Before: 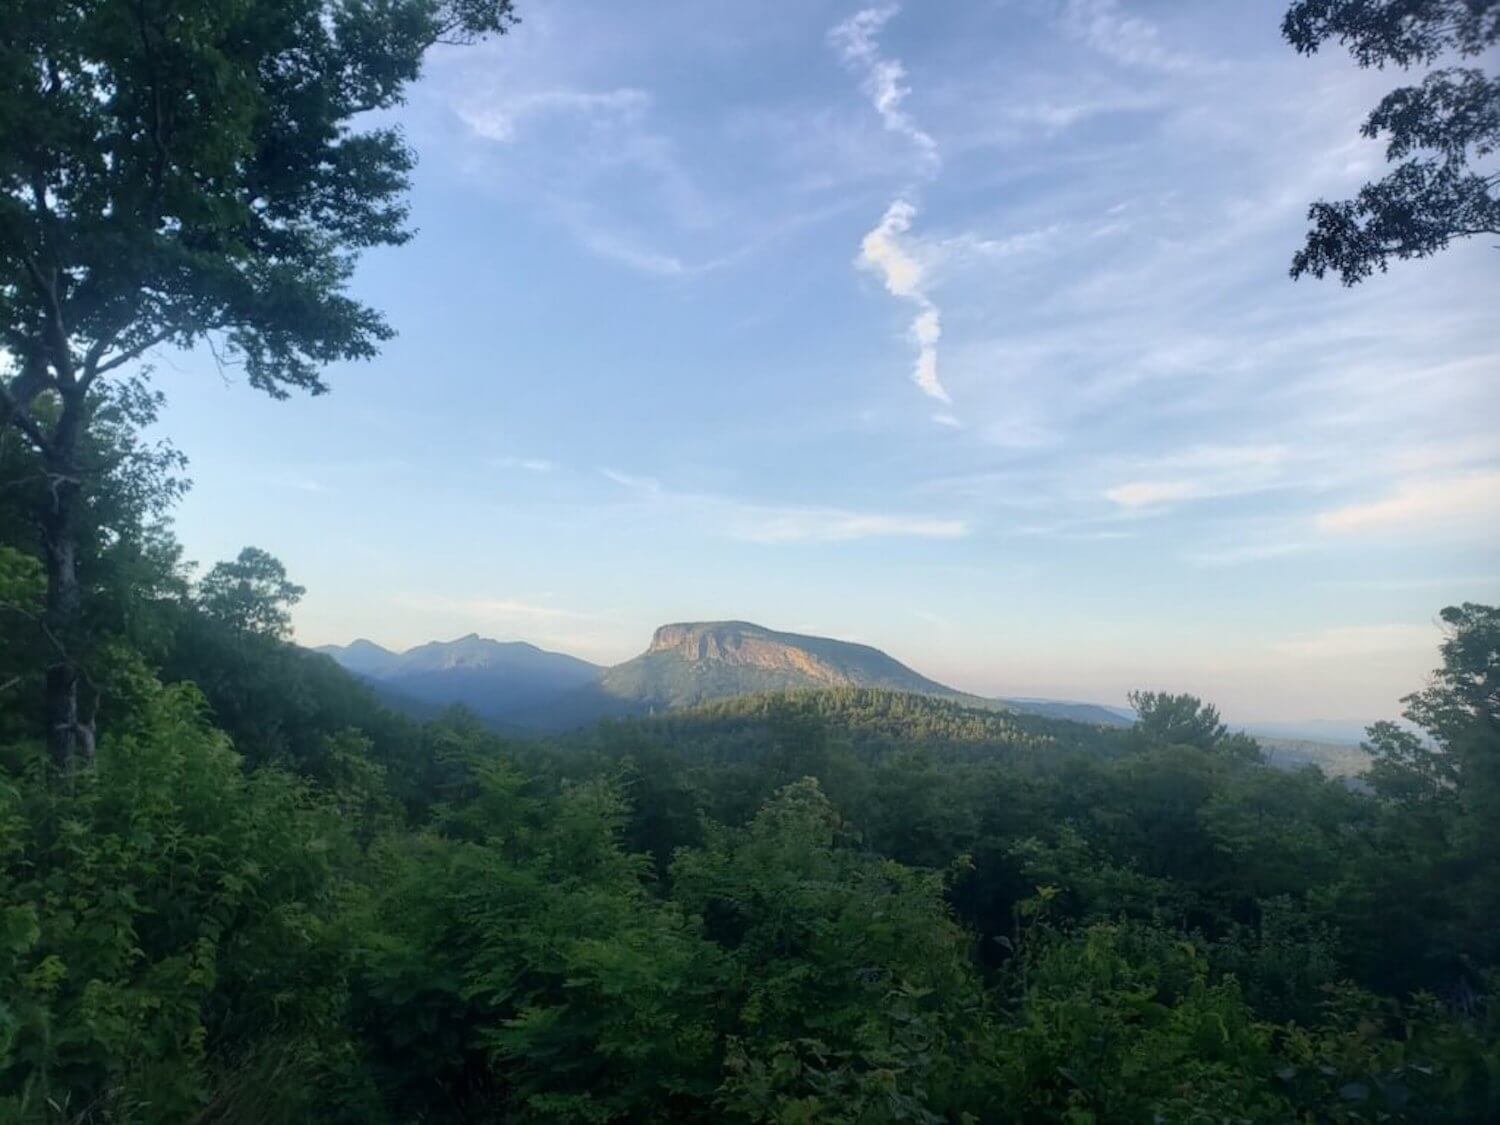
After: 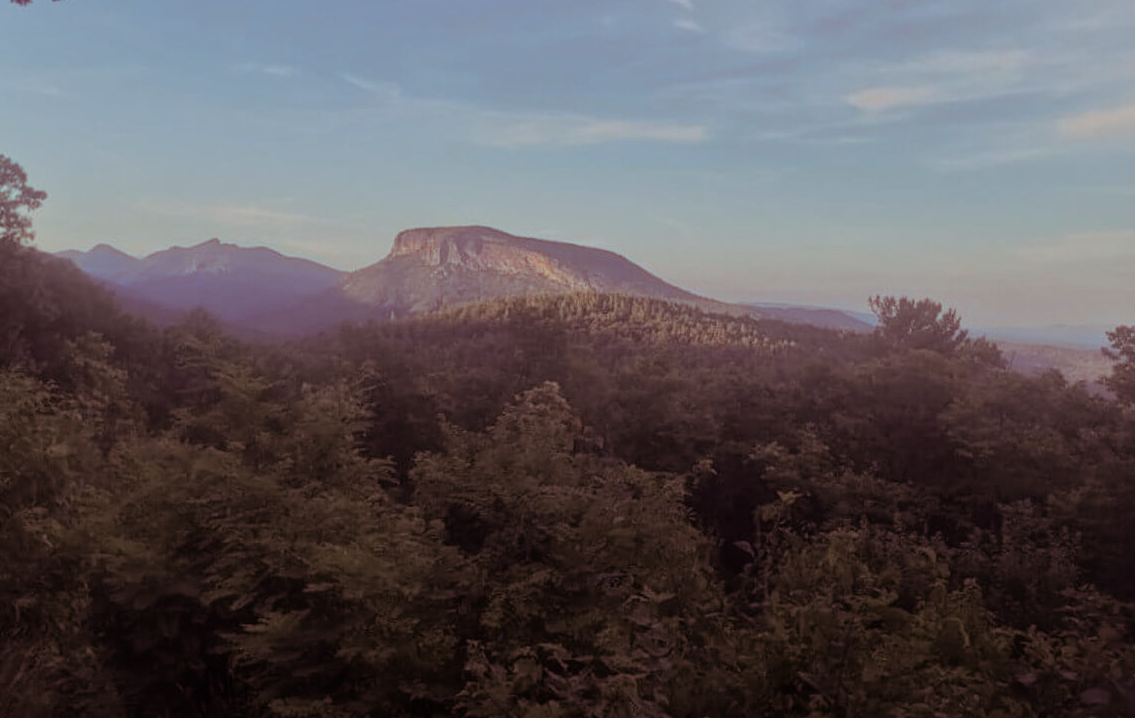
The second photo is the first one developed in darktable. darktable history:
split-toning: on, module defaults
tone equalizer: -8 EV -0.002 EV, -7 EV 0.005 EV, -6 EV -0.008 EV, -5 EV 0.007 EV, -4 EV -0.042 EV, -3 EV -0.233 EV, -2 EV -0.662 EV, -1 EV -0.983 EV, +0 EV -0.969 EV, smoothing diameter 2%, edges refinement/feathering 20, mask exposure compensation -1.57 EV, filter diffusion 5
crop and rotate: left 17.299%, top 35.115%, right 7.015%, bottom 1.024%
